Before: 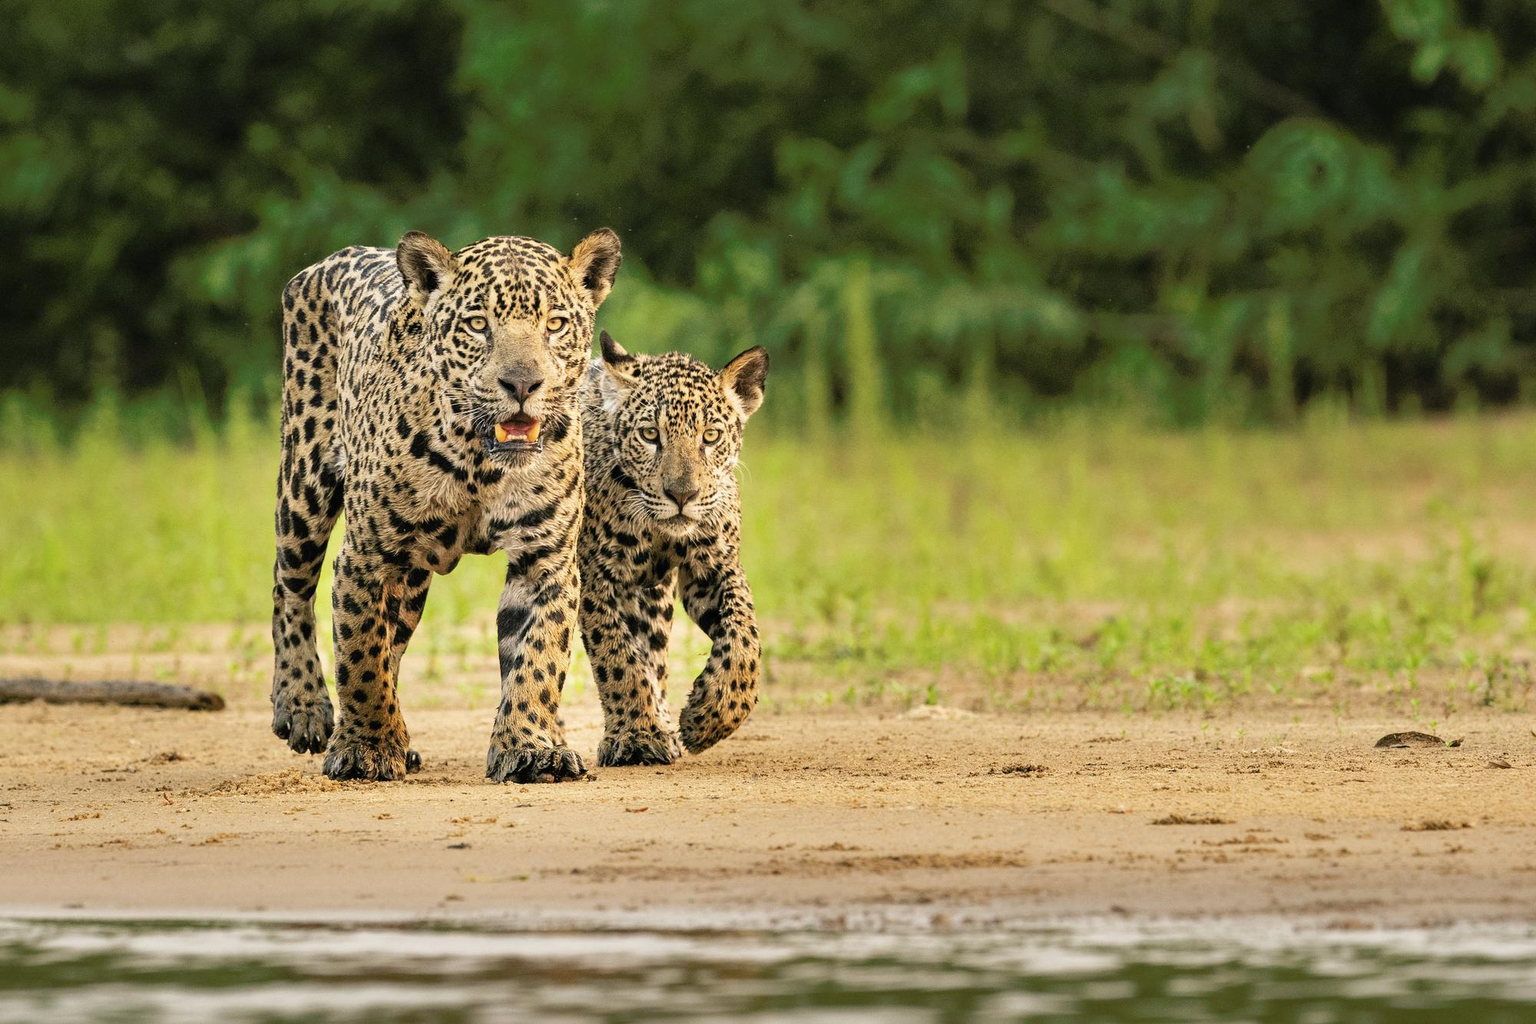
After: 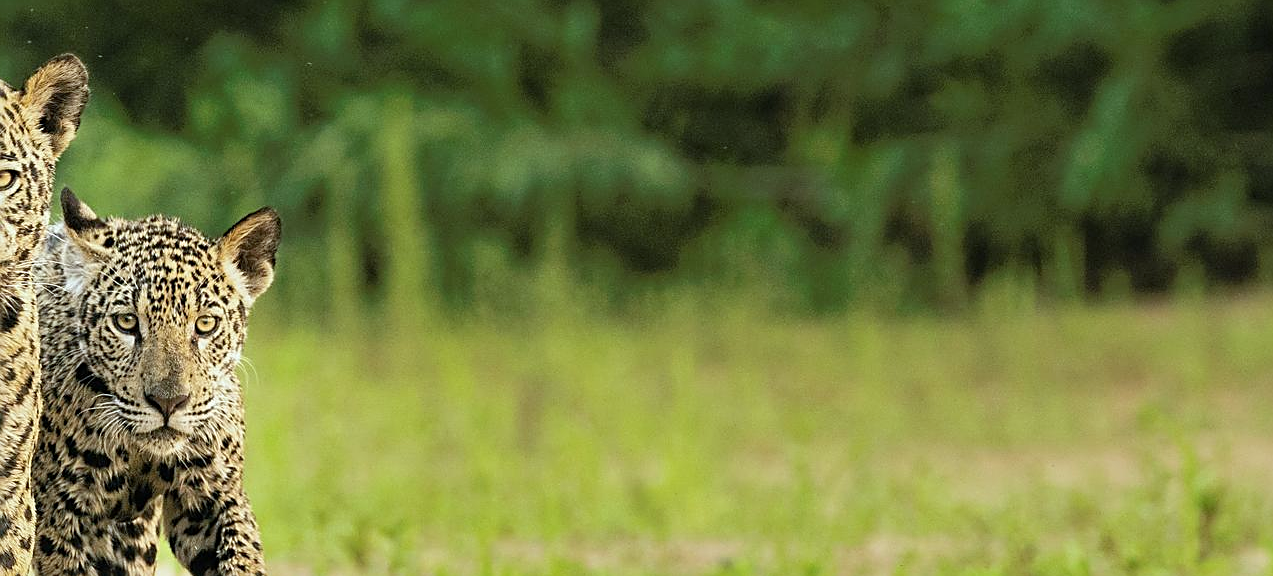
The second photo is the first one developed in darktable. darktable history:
white balance: red 0.925, blue 1.046
tone equalizer: on, module defaults
crop: left 36.005%, top 18.293%, right 0.31%, bottom 38.444%
sharpen: on, module defaults
